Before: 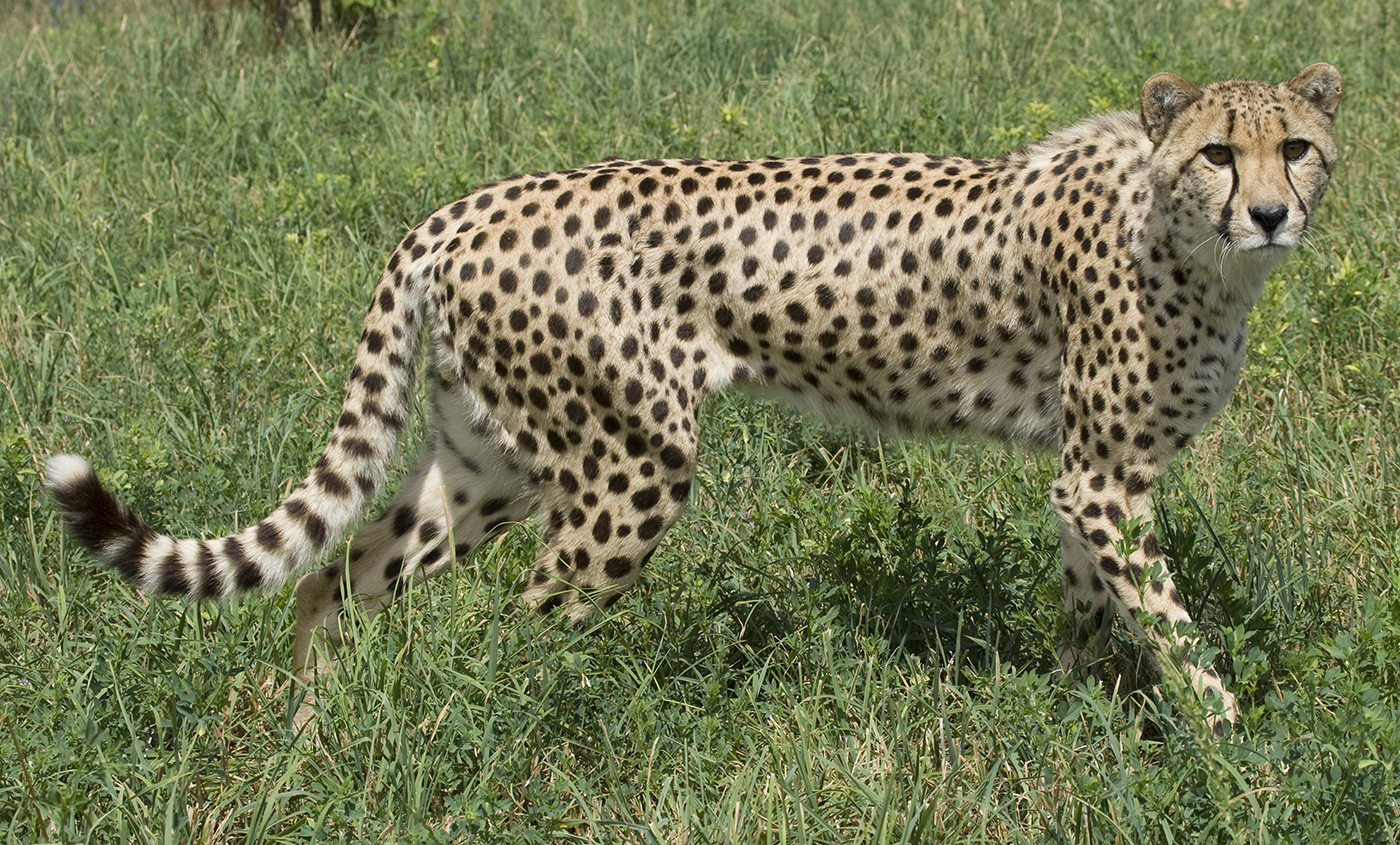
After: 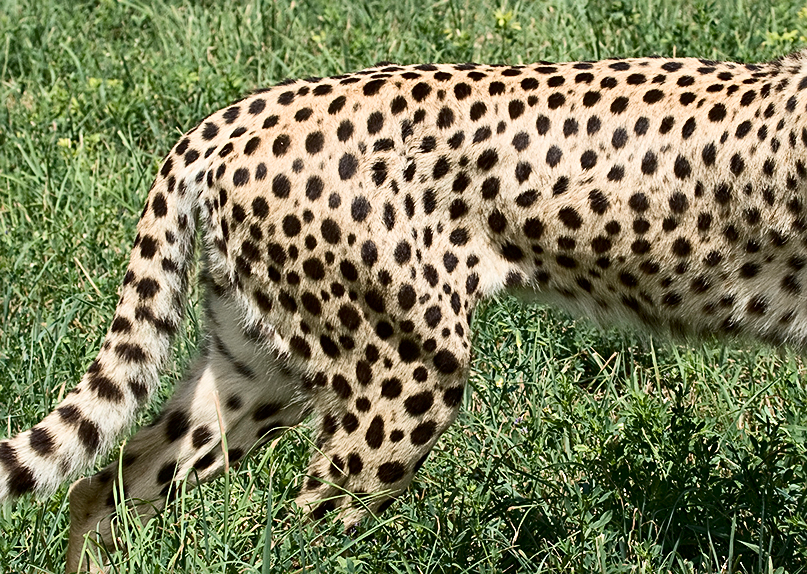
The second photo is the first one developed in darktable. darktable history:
crop: left 16.245%, top 11.357%, right 26.062%, bottom 20.656%
contrast brightness saturation: contrast 0.278
sharpen: on, module defaults
